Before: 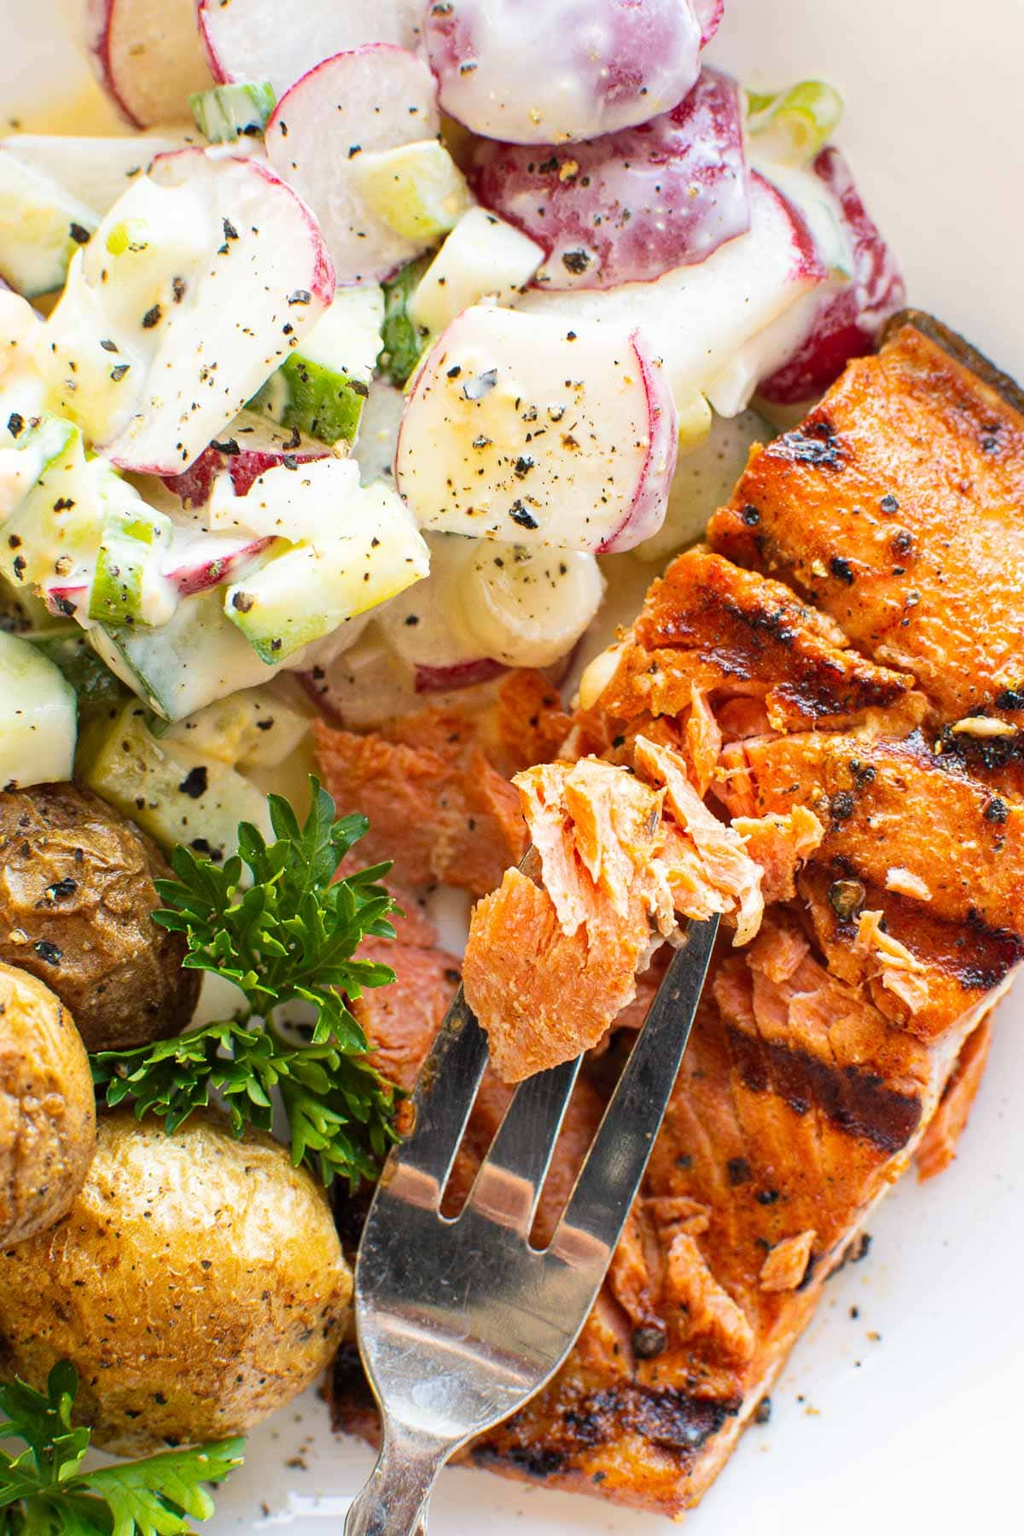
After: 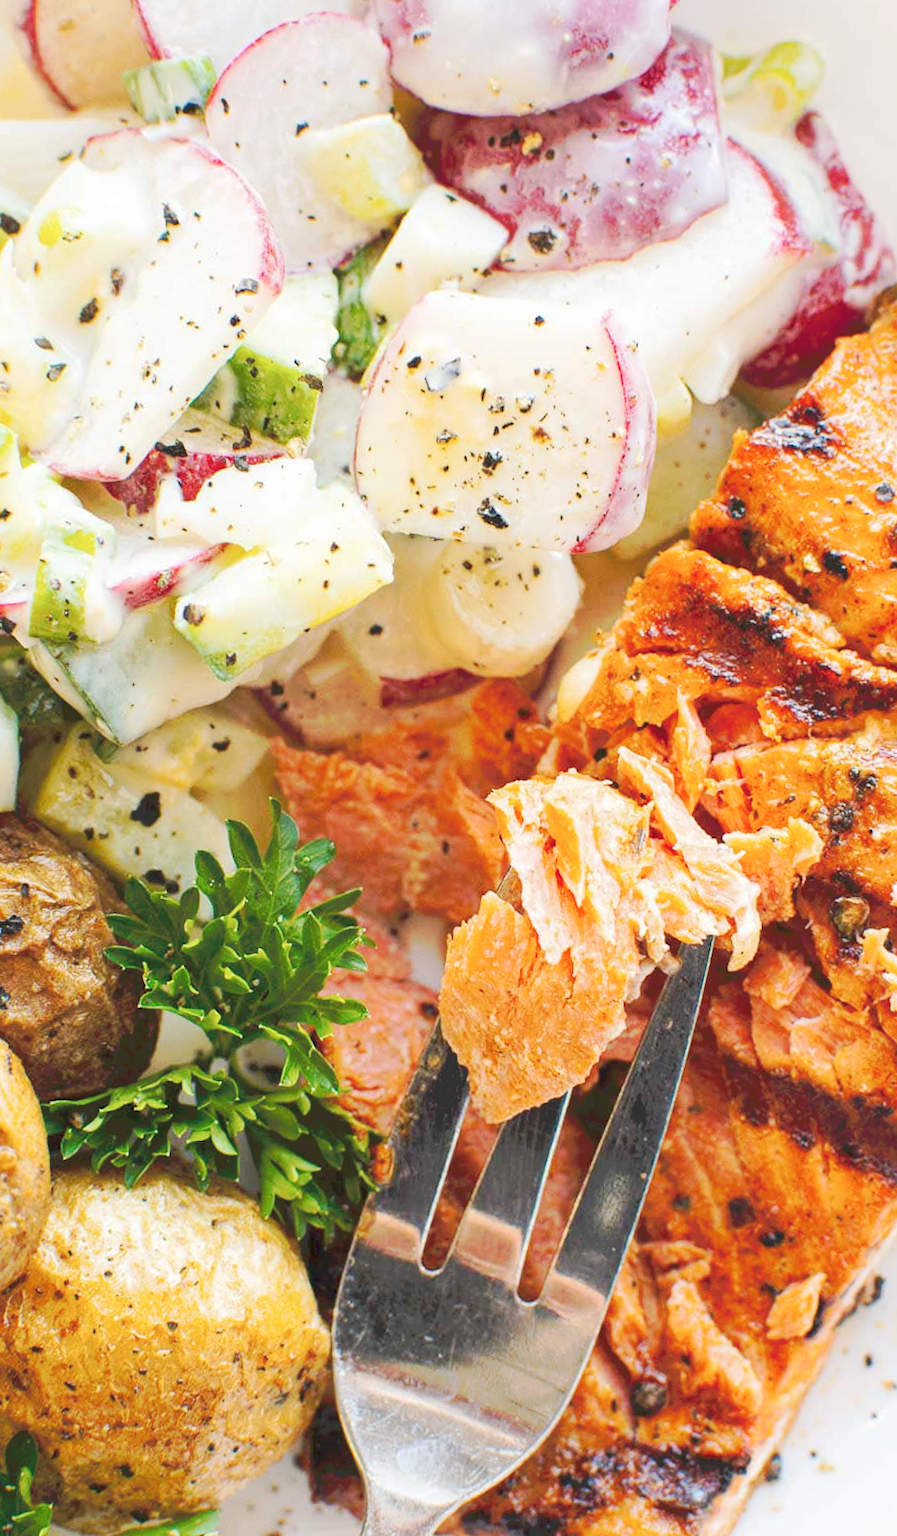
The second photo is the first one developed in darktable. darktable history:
crop and rotate: angle 1.42°, left 4.092%, top 0.632%, right 11.189%, bottom 2.665%
tone curve: curves: ch0 [(0, 0) (0.003, 0.055) (0.011, 0.111) (0.025, 0.126) (0.044, 0.169) (0.069, 0.215) (0.1, 0.199) (0.136, 0.207) (0.177, 0.259) (0.224, 0.327) (0.277, 0.361) (0.335, 0.431) (0.399, 0.501) (0.468, 0.589) (0.543, 0.683) (0.623, 0.73) (0.709, 0.796) (0.801, 0.863) (0.898, 0.921) (1, 1)], preserve colors none
